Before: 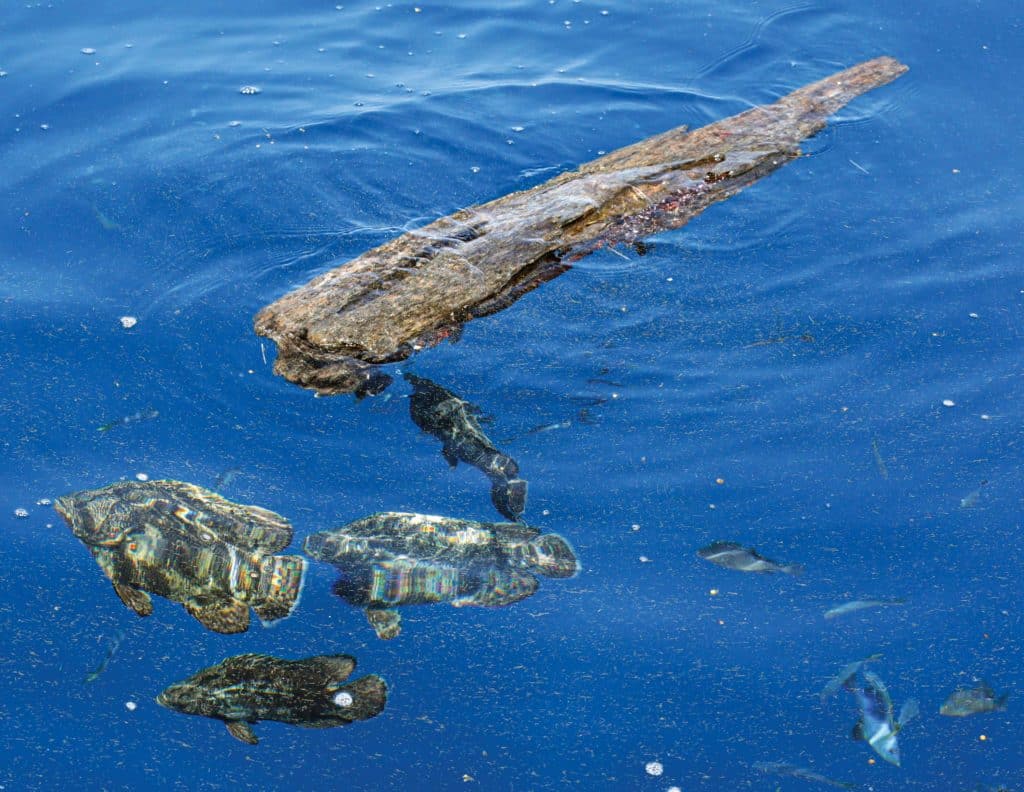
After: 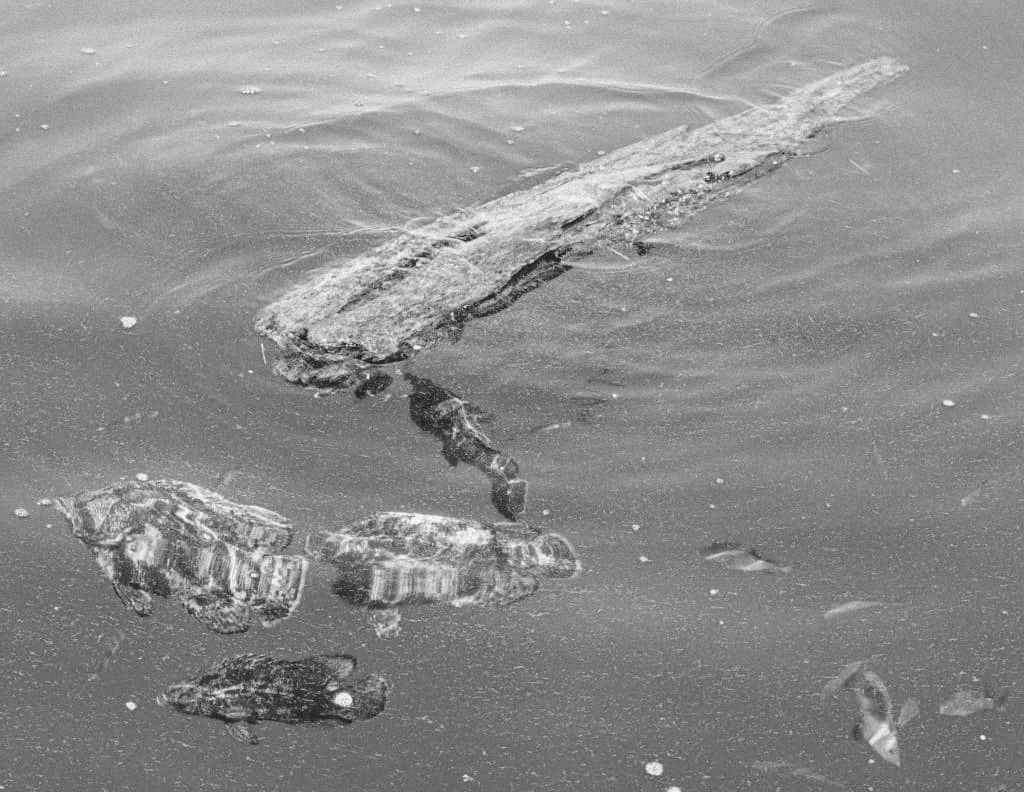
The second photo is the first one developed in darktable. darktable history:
contrast brightness saturation: contrast -0.28
exposure: compensate highlight preservation false
tone curve: curves: ch0 [(0, 0) (0.004, 0.001) (0.133, 0.132) (0.325, 0.395) (0.455, 0.565) (0.832, 0.925) (1, 1)], color space Lab, linked channels, preserve colors none
monochrome: on, module defaults
shadows and highlights: shadows -90, highlights 90, soften with gaussian
grain: mid-tones bias 0%
contrast equalizer: y [[0.526, 0.53, 0.532, 0.532, 0.53, 0.525], [0.5 ×6], [0.5 ×6], [0 ×6], [0 ×6]]
color correction: highlights a* -14.62, highlights b* -16.22, shadows a* 10.12, shadows b* 29.4
